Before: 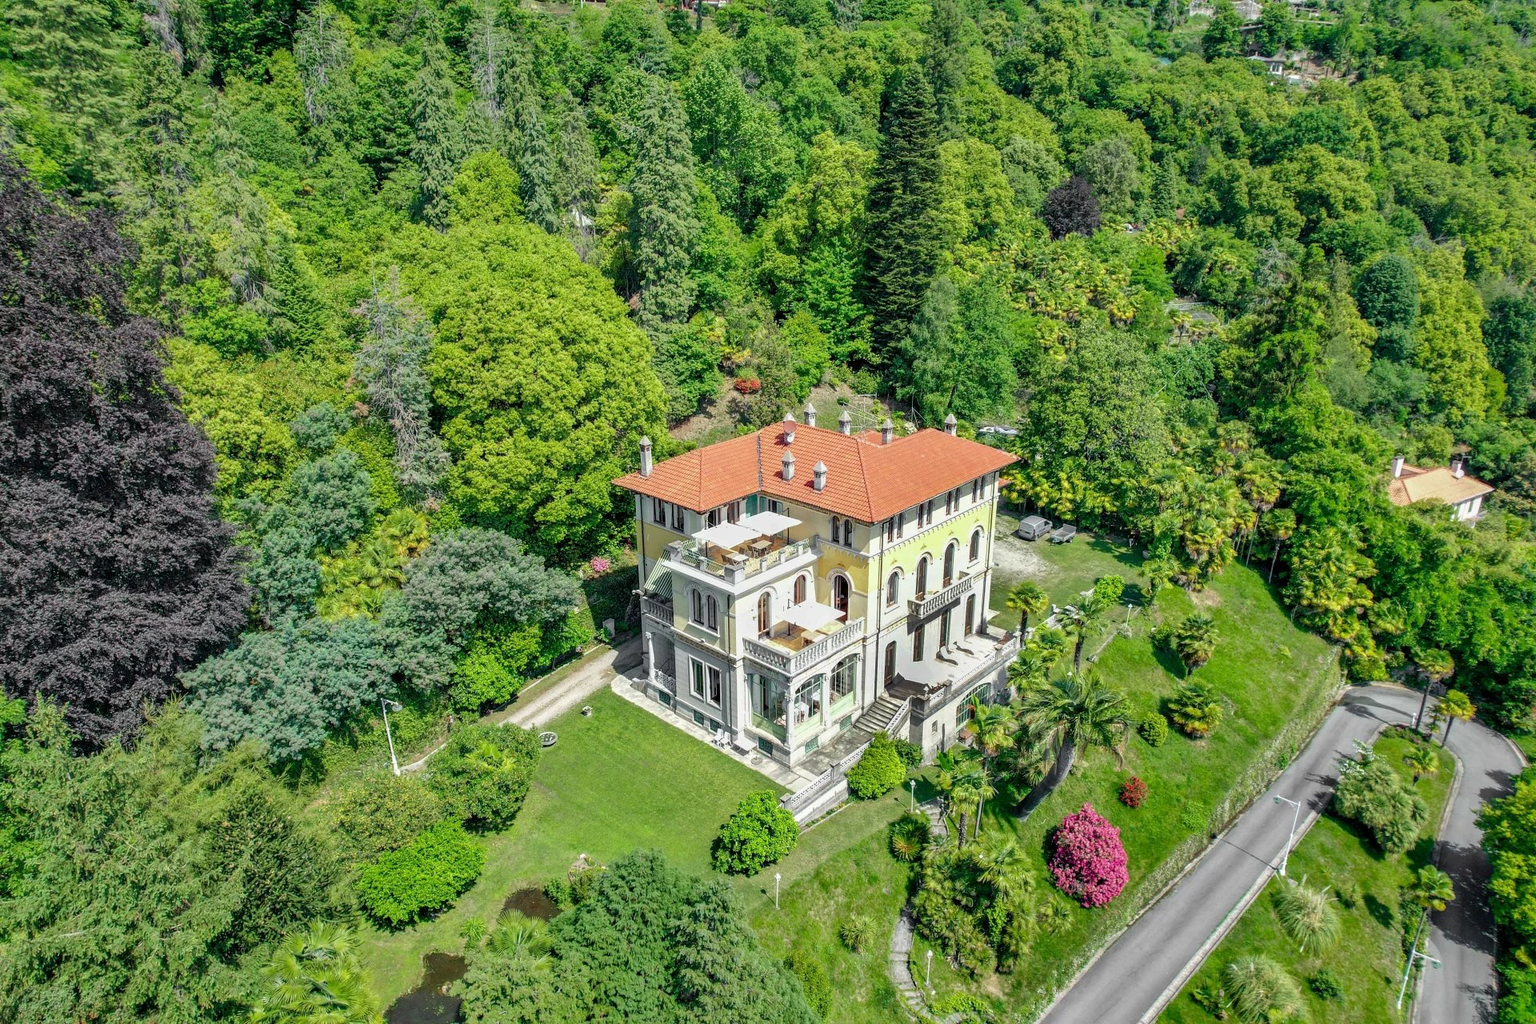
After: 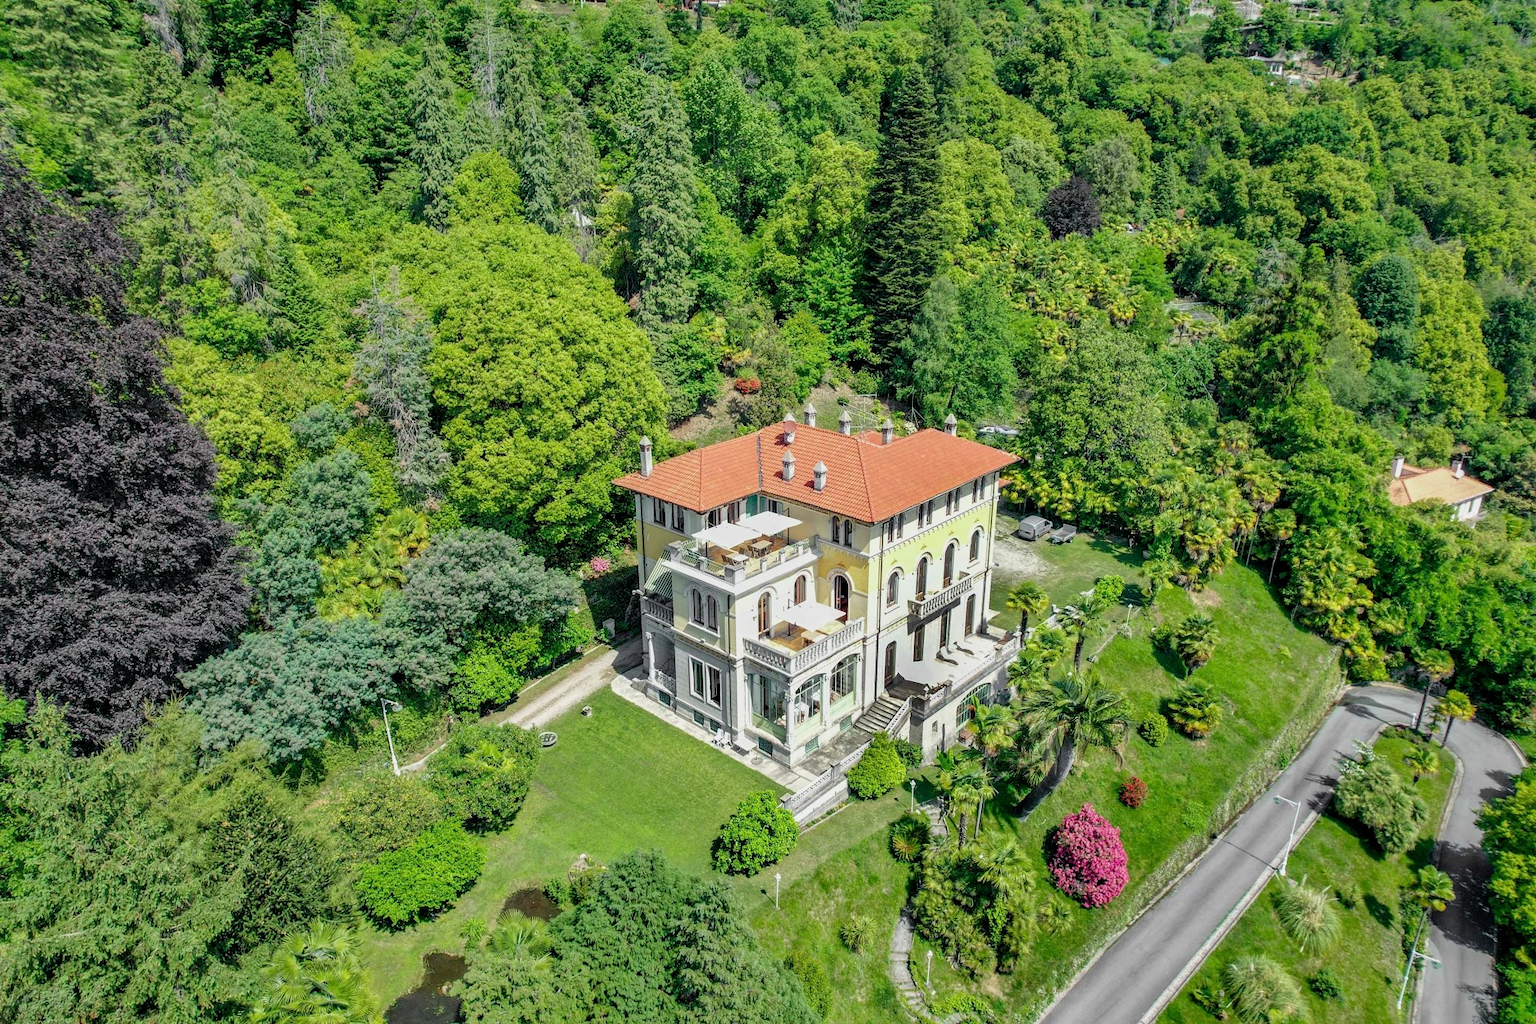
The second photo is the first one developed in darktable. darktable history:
filmic rgb: black relative exposure -9.5 EV, white relative exposure 3.02 EV, hardness 6.12
exposure: exposure 0.02 EV, compensate highlight preservation false
